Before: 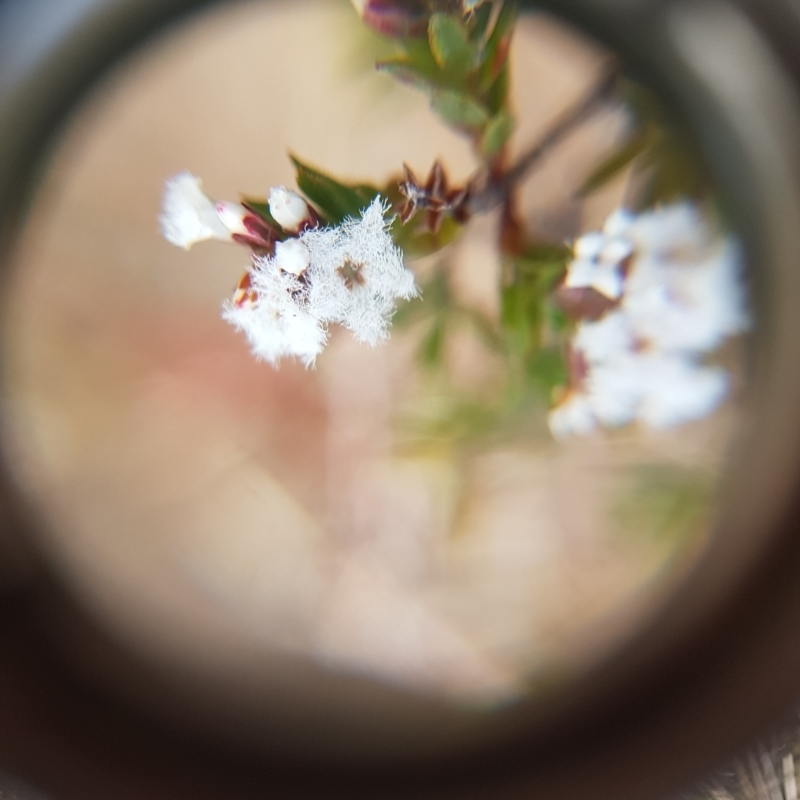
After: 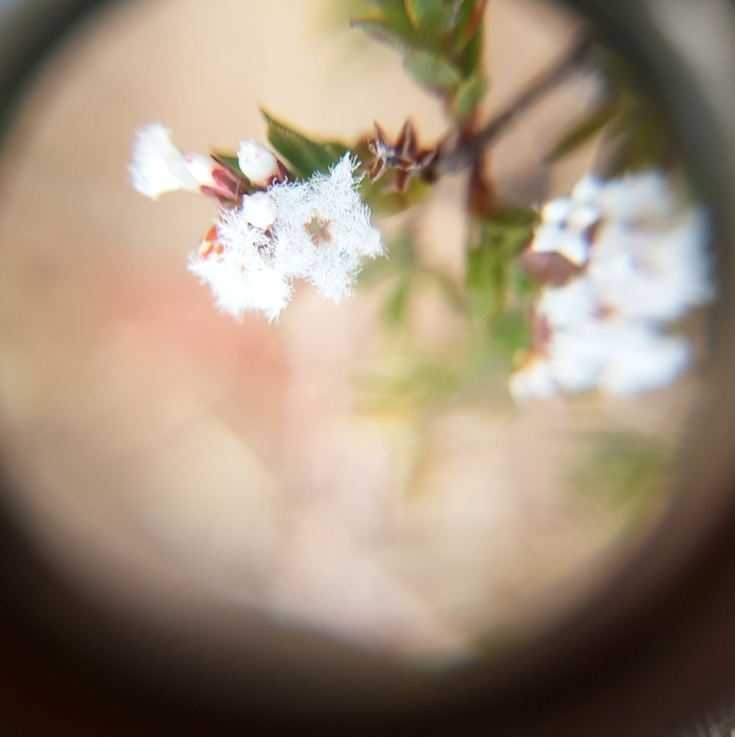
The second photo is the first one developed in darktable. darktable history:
local contrast: mode bilateral grid, contrast 19, coarseness 50, detail 120%, midtone range 0.2
crop and rotate: angle -2.12°, left 3.128%, top 3.707%, right 1.637%, bottom 0.774%
shadows and highlights: shadows -53.71, highlights 84.68, soften with gaussian
exposure: compensate highlight preservation false
